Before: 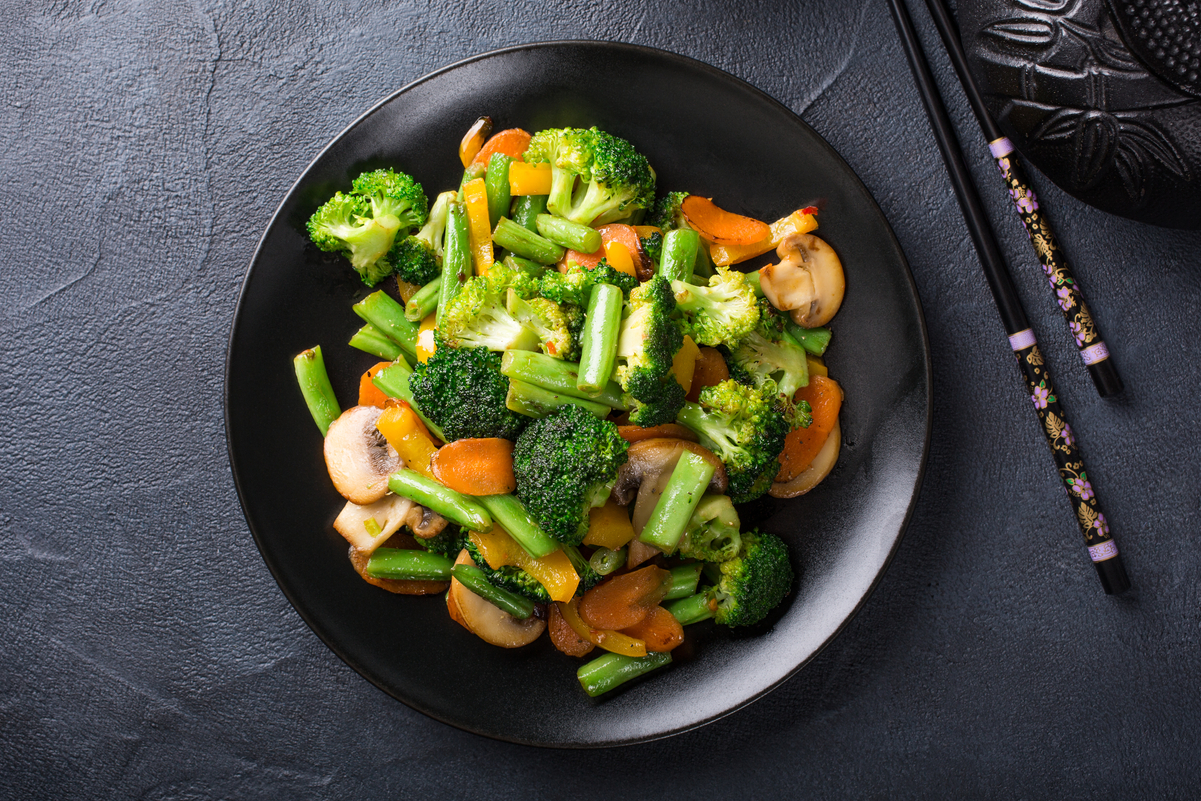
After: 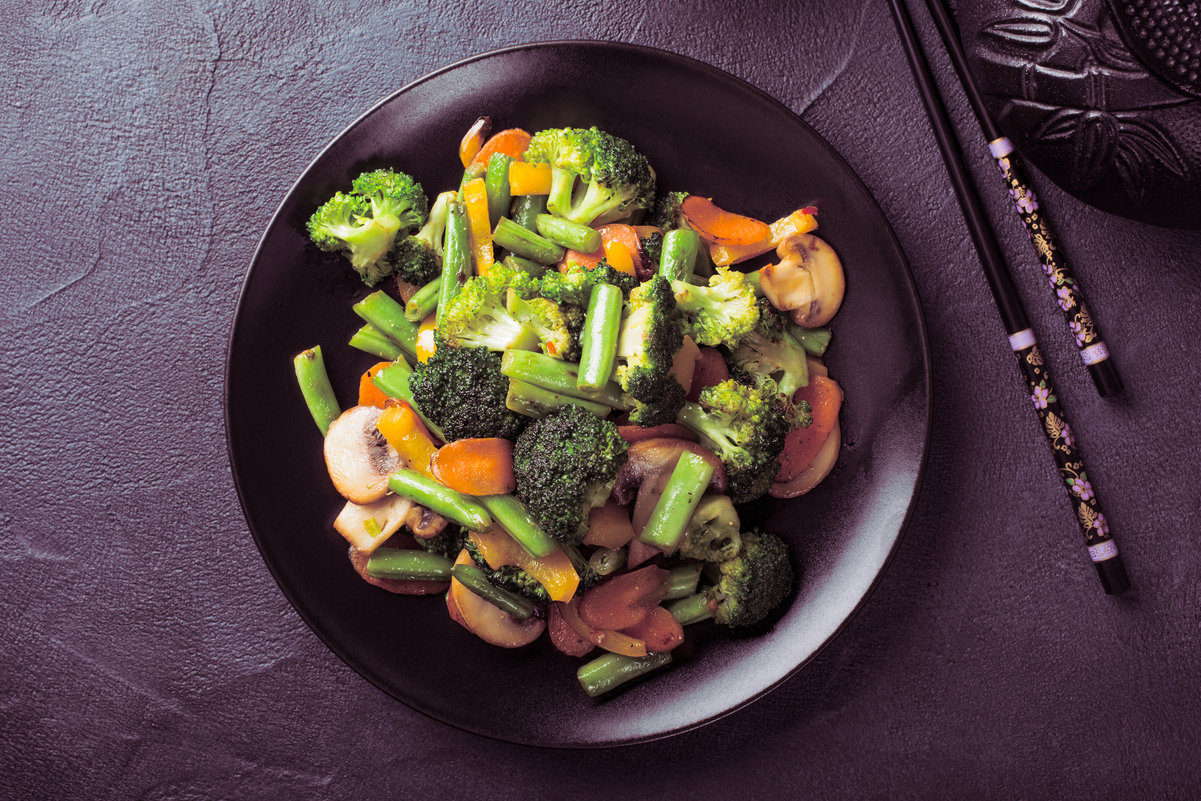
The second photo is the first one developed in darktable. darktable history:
color balance: contrast fulcrum 17.78%
split-toning: shadows › hue 316.8°, shadows › saturation 0.47, highlights › hue 201.6°, highlights › saturation 0, balance -41.97, compress 28.01%
